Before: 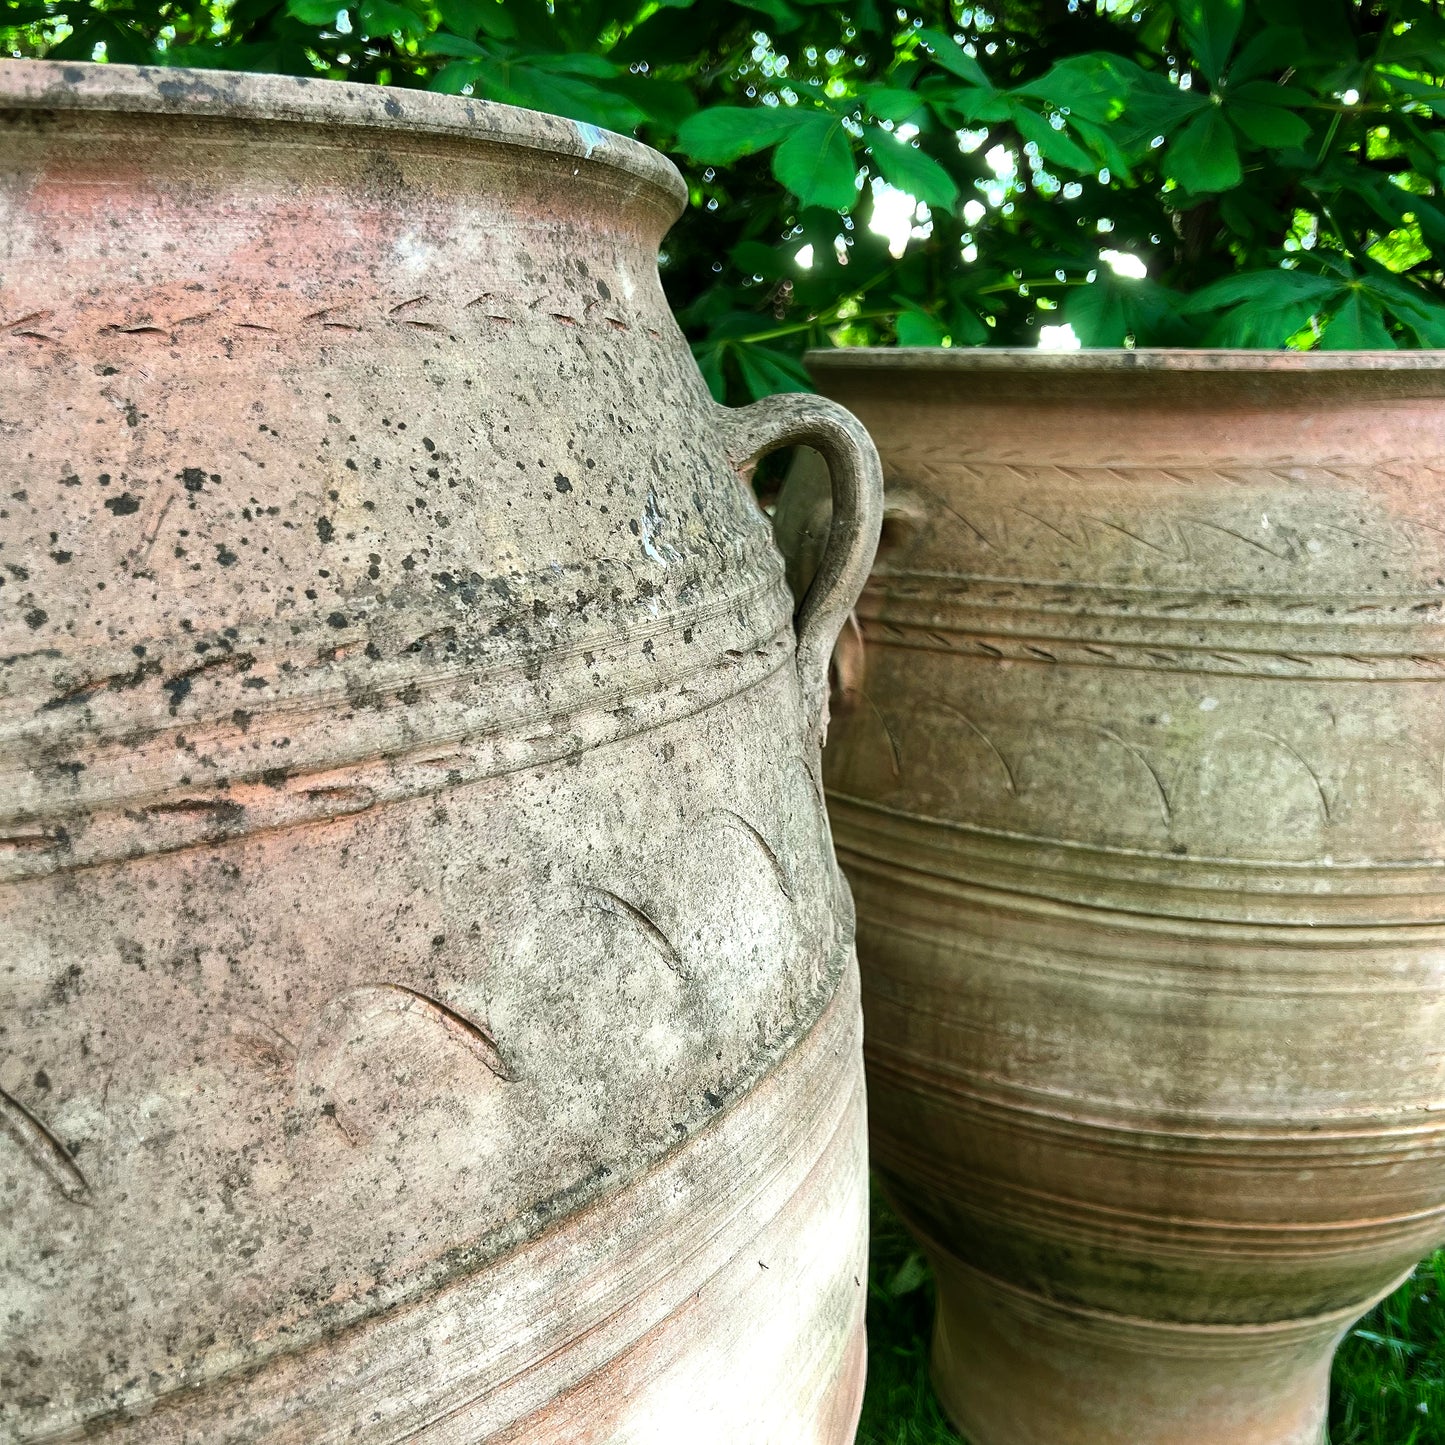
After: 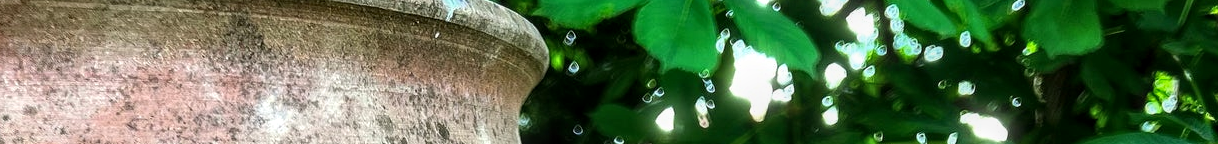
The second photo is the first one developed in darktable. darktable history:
local contrast: on, module defaults
crop and rotate: left 9.644%, top 9.491%, right 6.021%, bottom 80.509%
